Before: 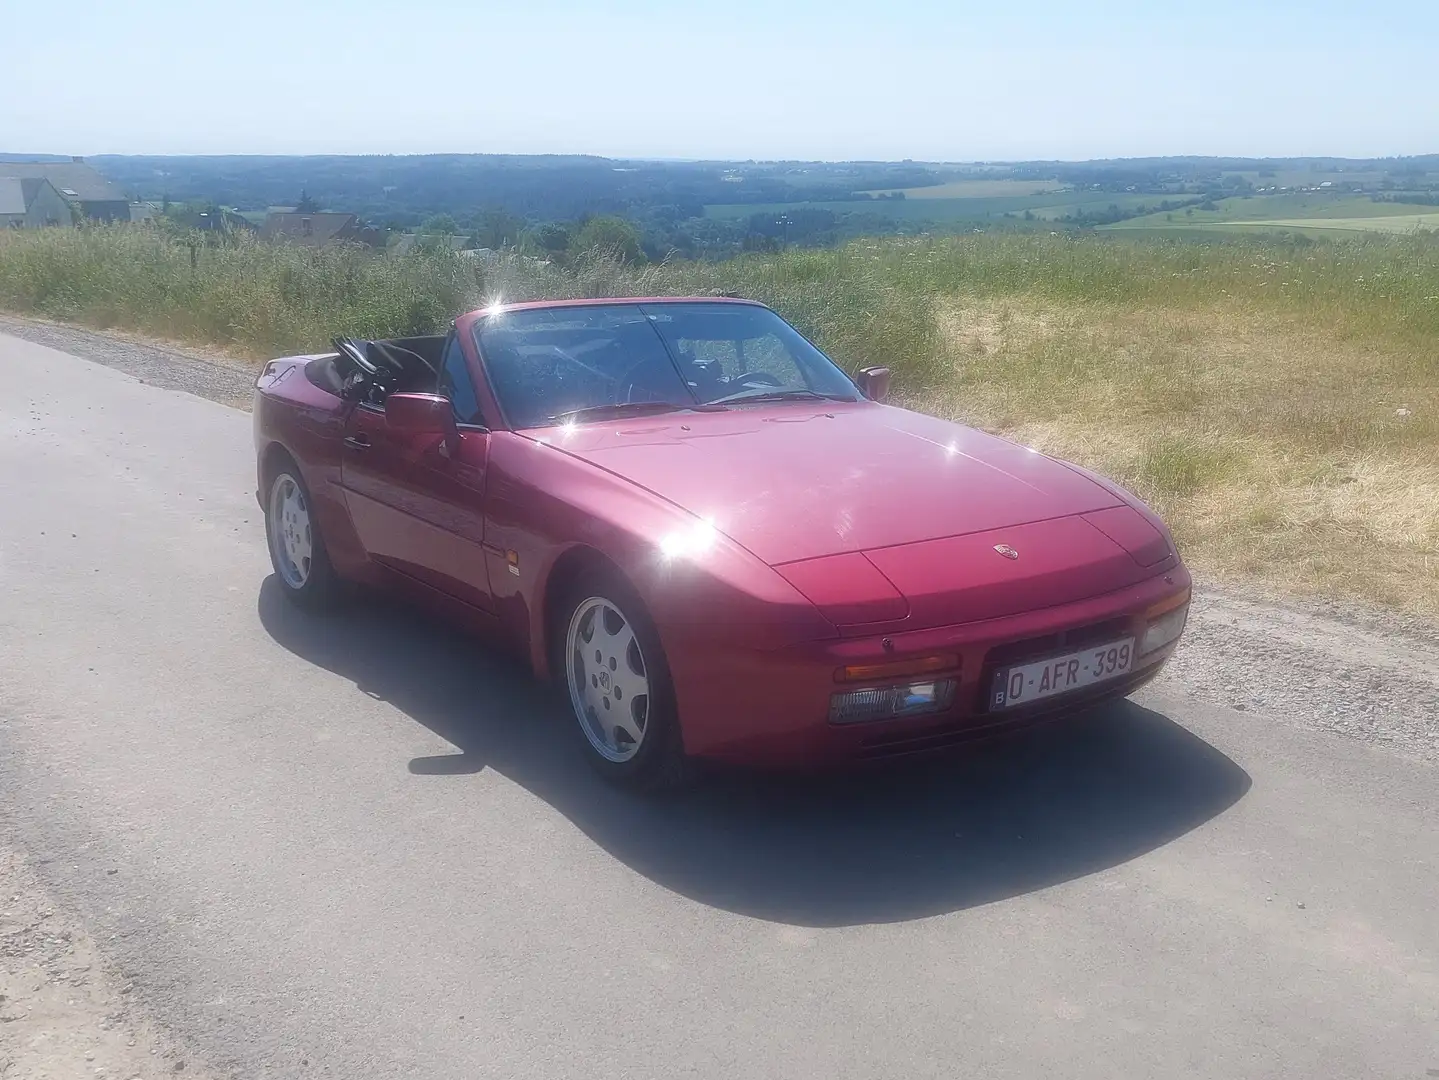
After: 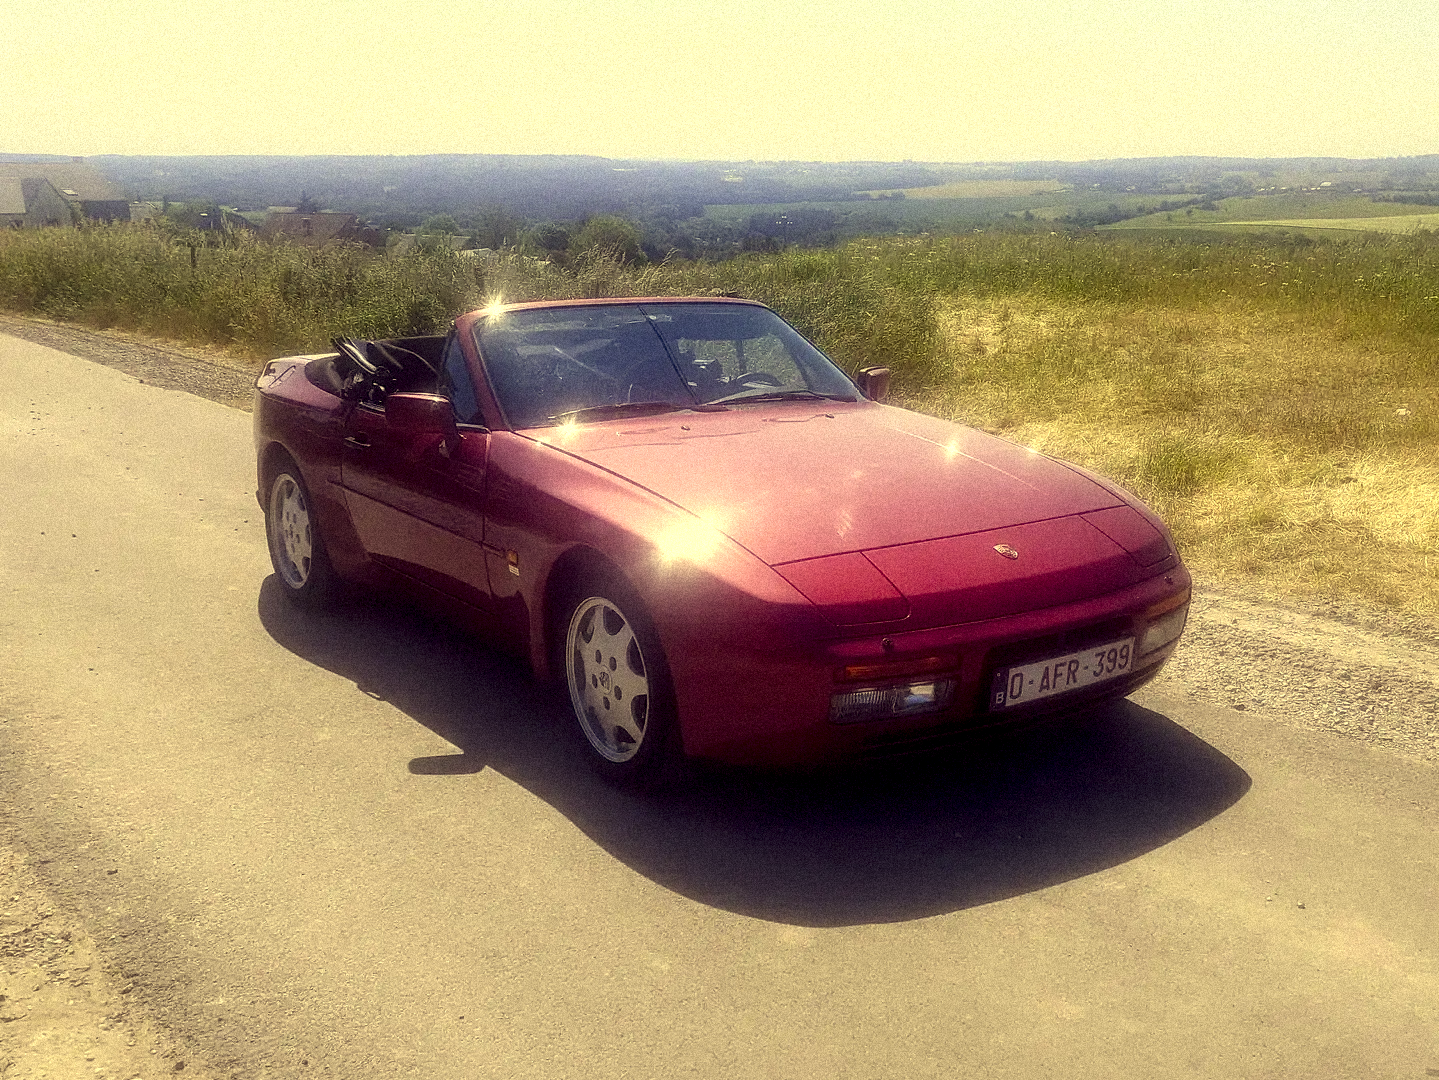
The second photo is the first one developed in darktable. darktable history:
bloom: size 13.65%, threshold 98.39%, strength 4.82%
local contrast: highlights 80%, shadows 57%, detail 175%, midtone range 0.602
color correction: highlights a* -0.482, highlights b* 40, shadows a* 9.8, shadows b* -0.161
grain: strength 35%, mid-tones bias 0%
